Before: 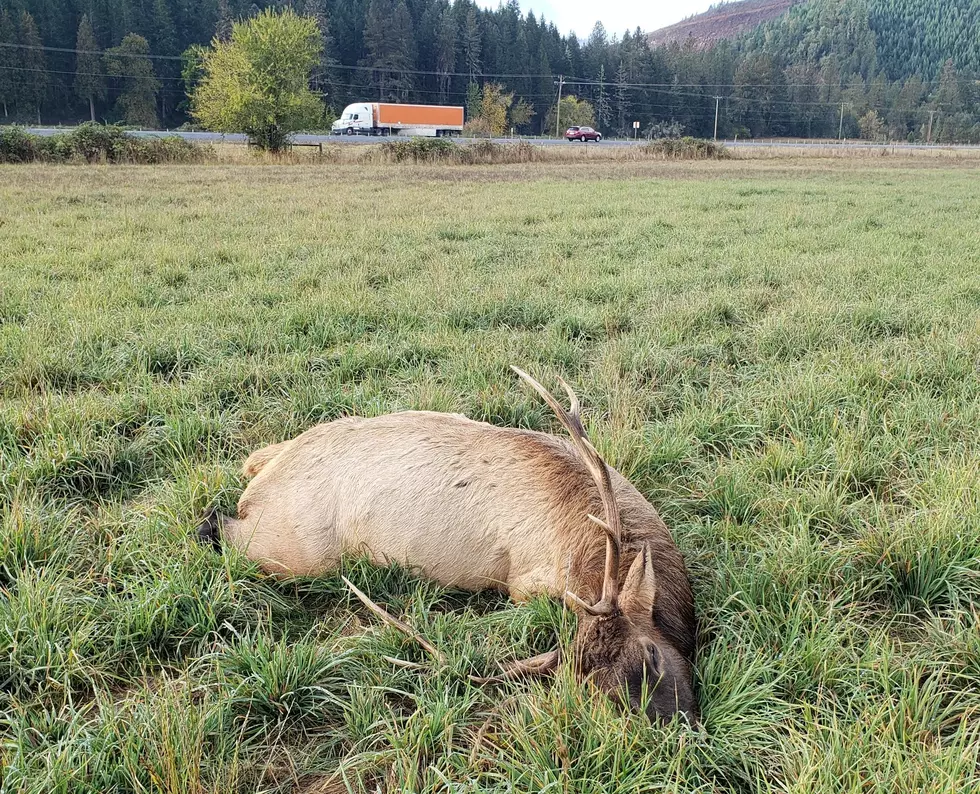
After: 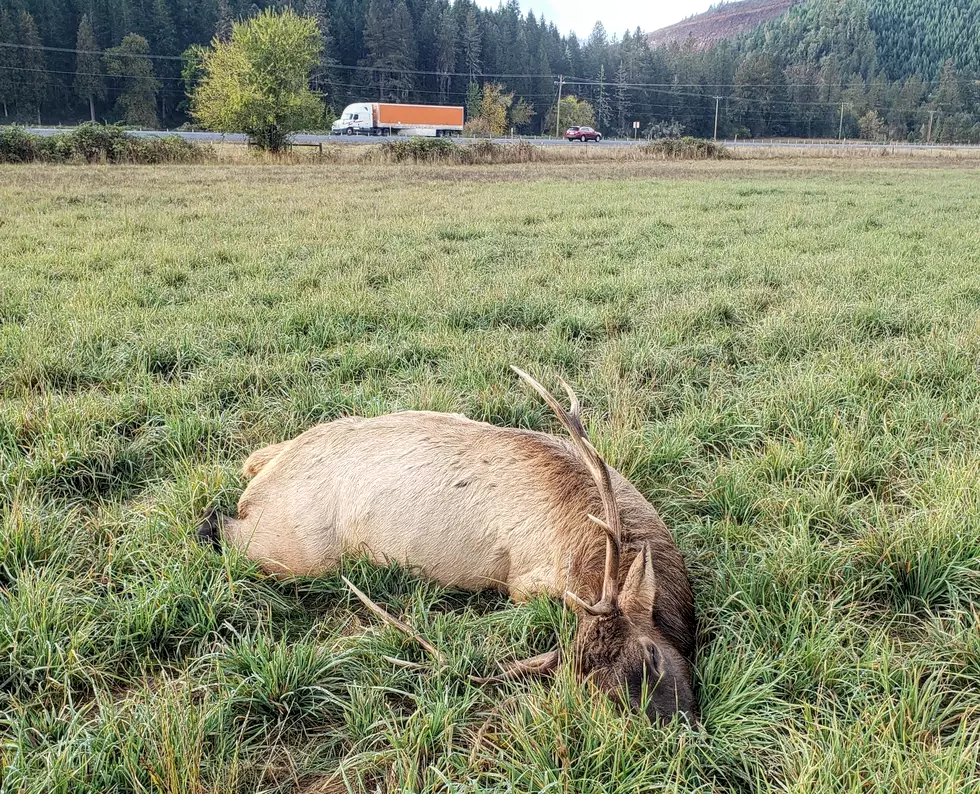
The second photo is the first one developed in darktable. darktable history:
local contrast: on, module defaults
bloom: size 13.65%, threshold 98.39%, strength 4.82%
